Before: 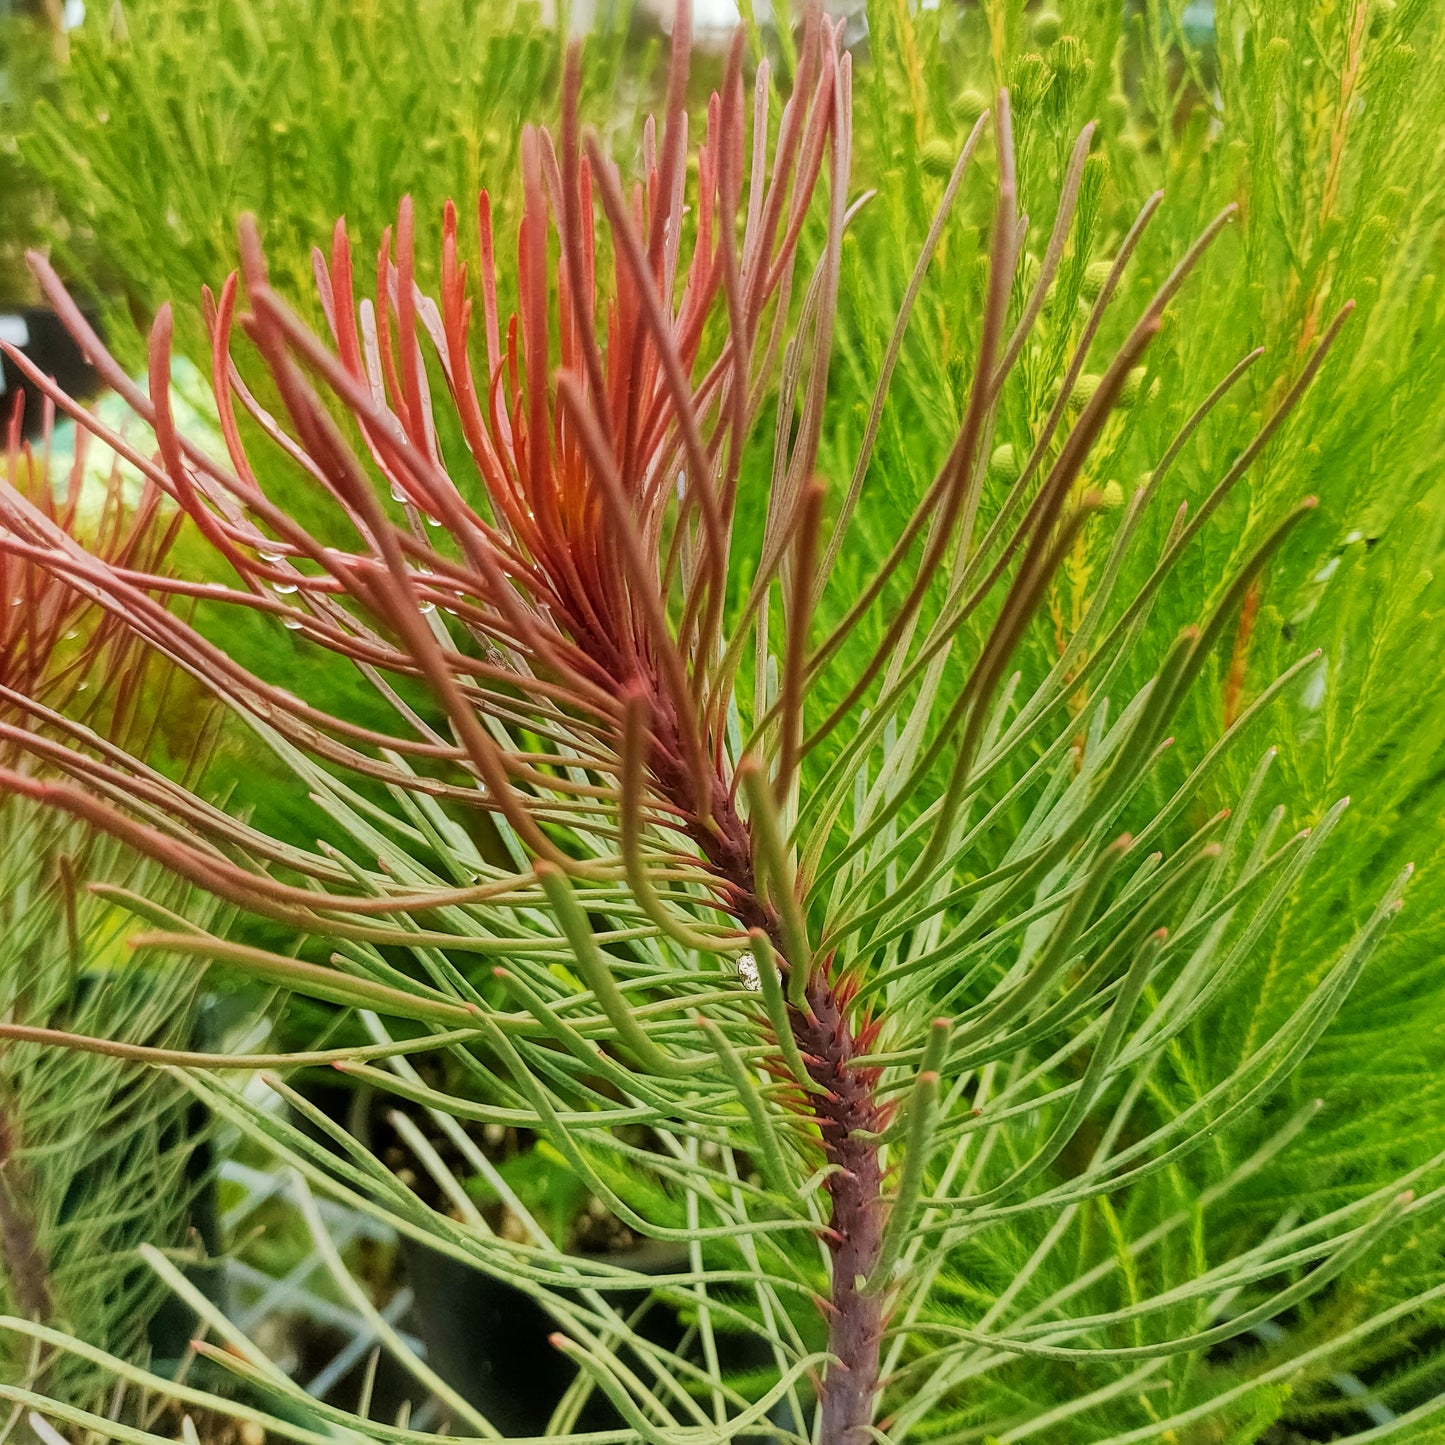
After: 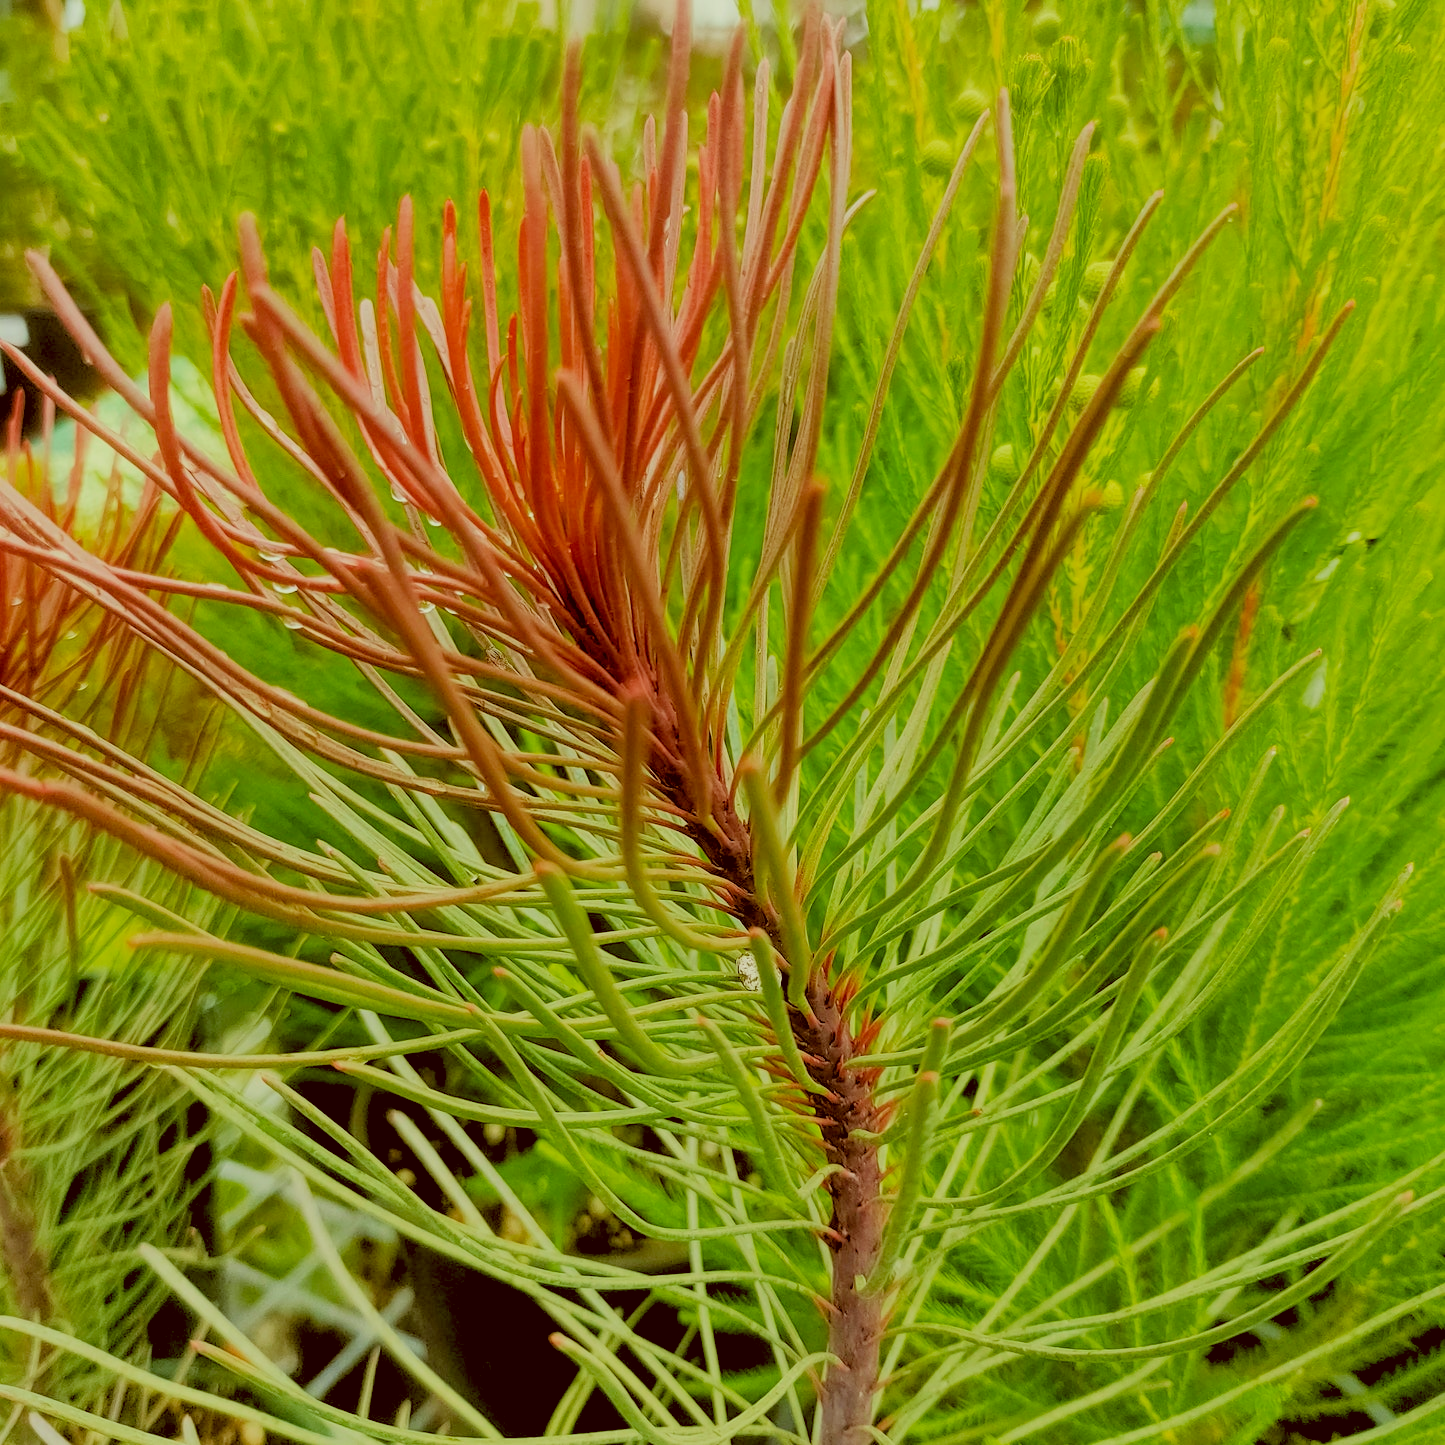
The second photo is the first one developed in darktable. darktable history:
rgb levels: levels [[0.013, 0.434, 0.89], [0, 0.5, 1], [0, 0.5, 1]]
filmic rgb: middle gray luminance 18.42%, black relative exposure -10.5 EV, white relative exposure 3.4 EV, threshold 6 EV, target black luminance 0%, hardness 6.03, latitude 99%, contrast 0.847, shadows ↔ highlights balance 0.505%, add noise in highlights 0, preserve chrominance max RGB, color science v3 (2019), use custom middle-gray values true, iterations of high-quality reconstruction 0, contrast in highlights soft, enable highlight reconstruction true
white balance: red 0.978, blue 0.999
color correction: highlights a* -5.3, highlights b* 9.8, shadows a* 9.8, shadows b* 24.26
